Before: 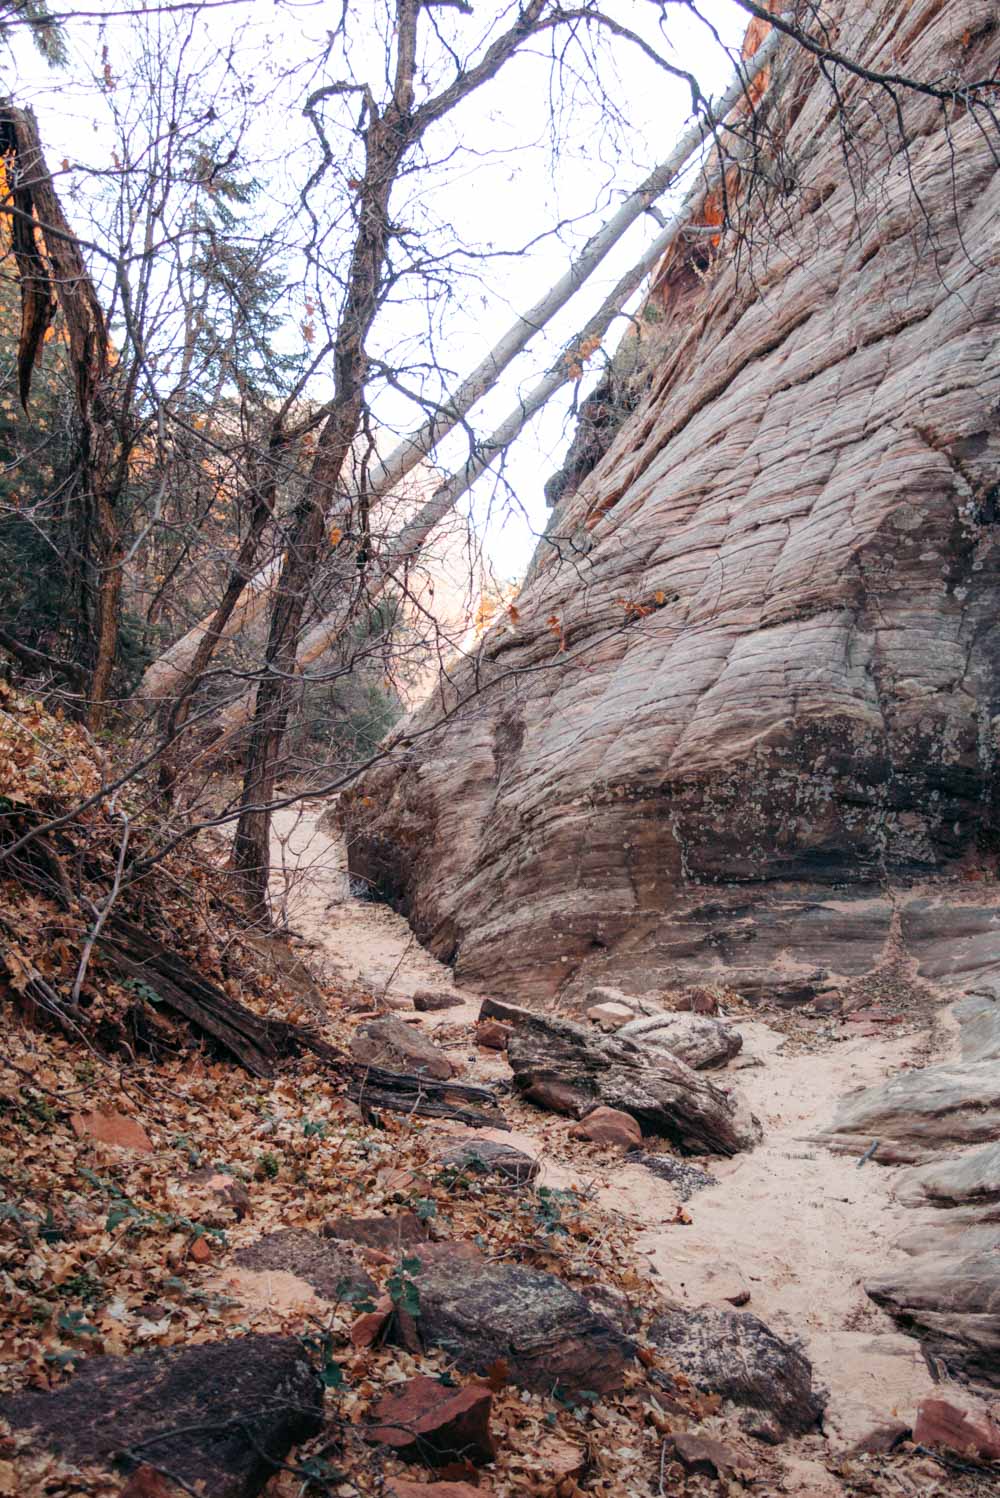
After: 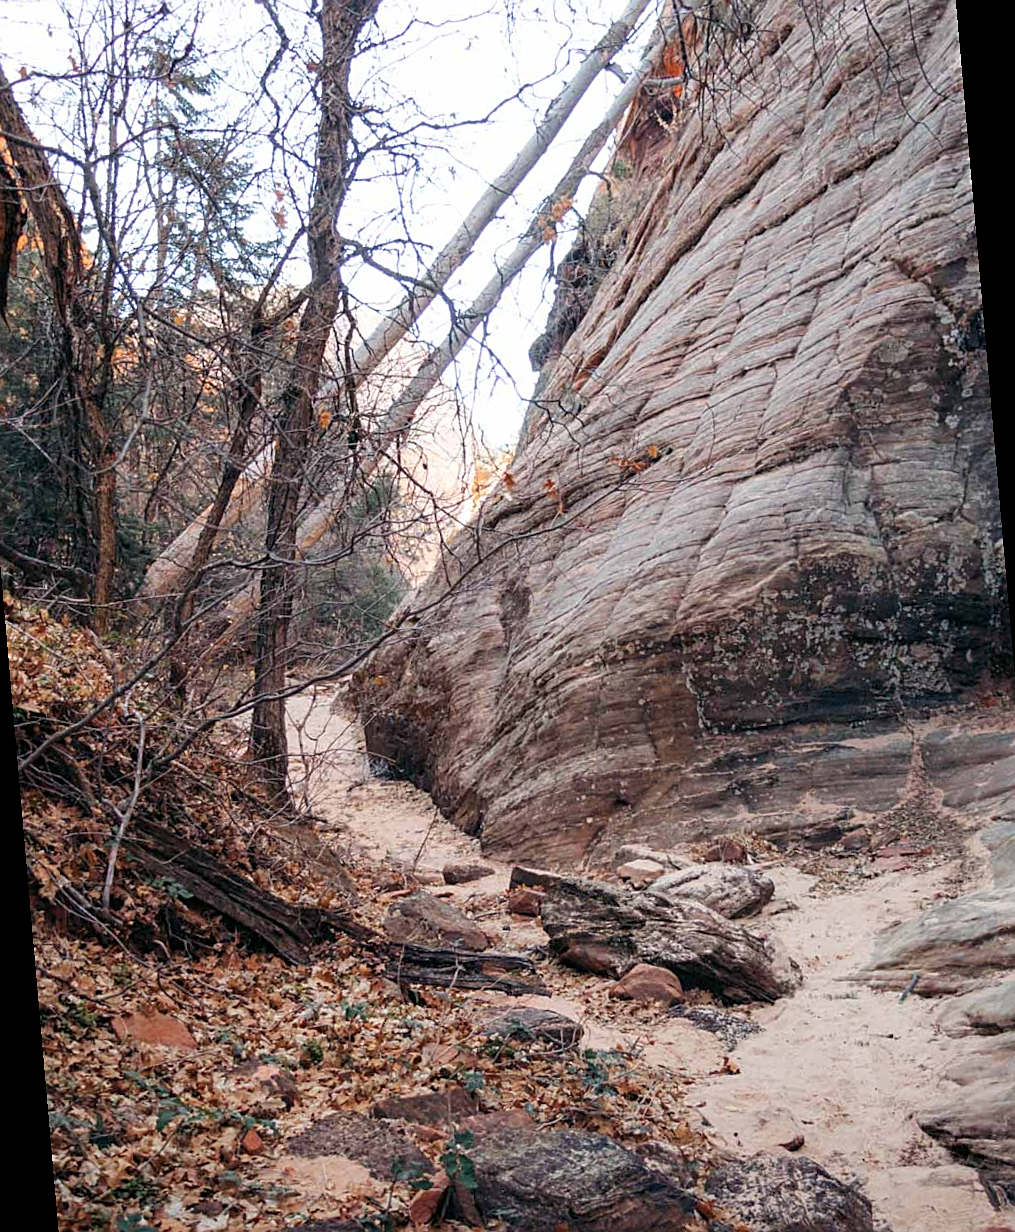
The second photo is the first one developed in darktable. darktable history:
rotate and perspective: rotation -5°, crop left 0.05, crop right 0.952, crop top 0.11, crop bottom 0.89
sharpen: on, module defaults
